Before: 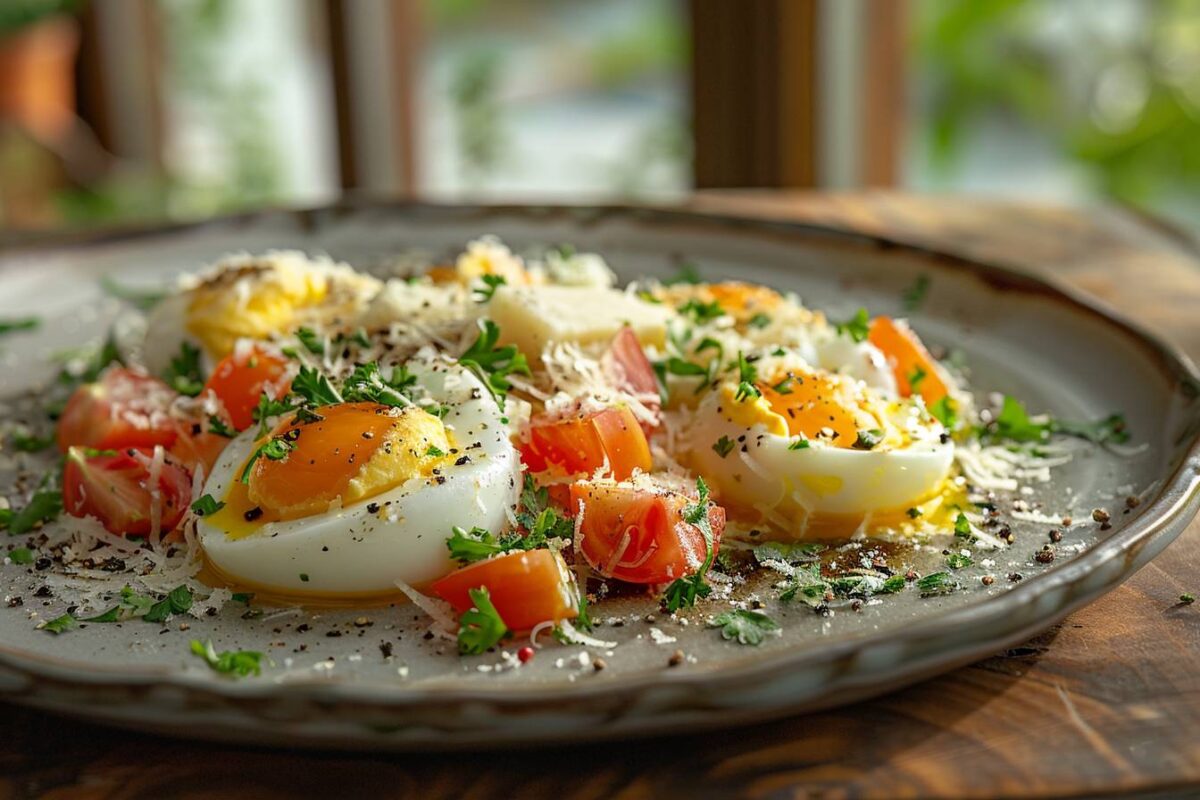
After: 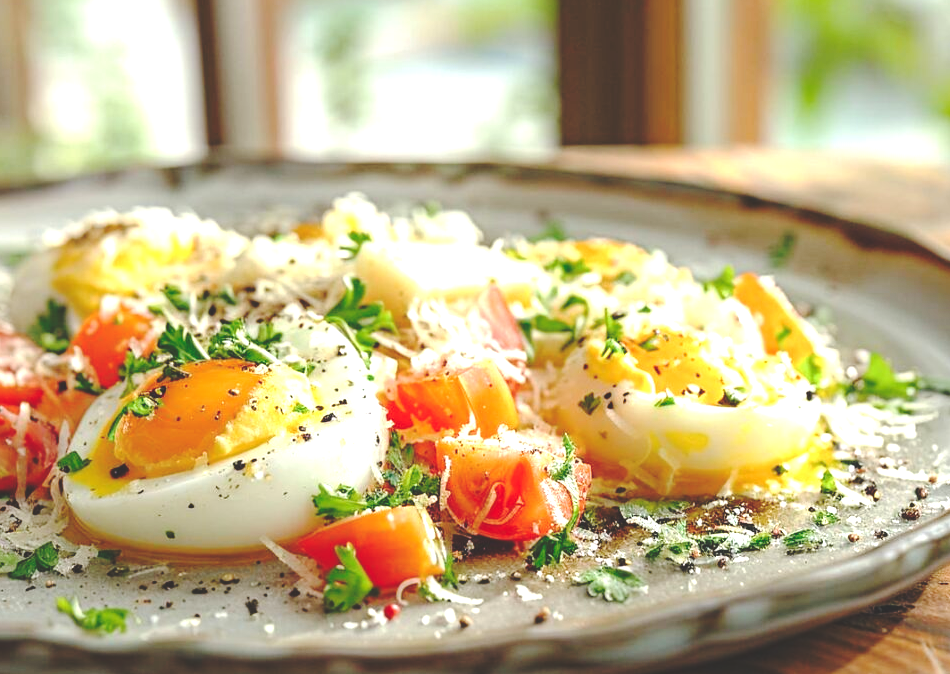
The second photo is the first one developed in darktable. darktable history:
crop: left 11.225%, top 5.381%, right 9.565%, bottom 10.314%
exposure: black level correction 0, exposure 1.1 EV, compensate highlight preservation false
base curve: curves: ch0 [(0, 0.024) (0.055, 0.065) (0.121, 0.166) (0.236, 0.319) (0.693, 0.726) (1, 1)], preserve colors none
